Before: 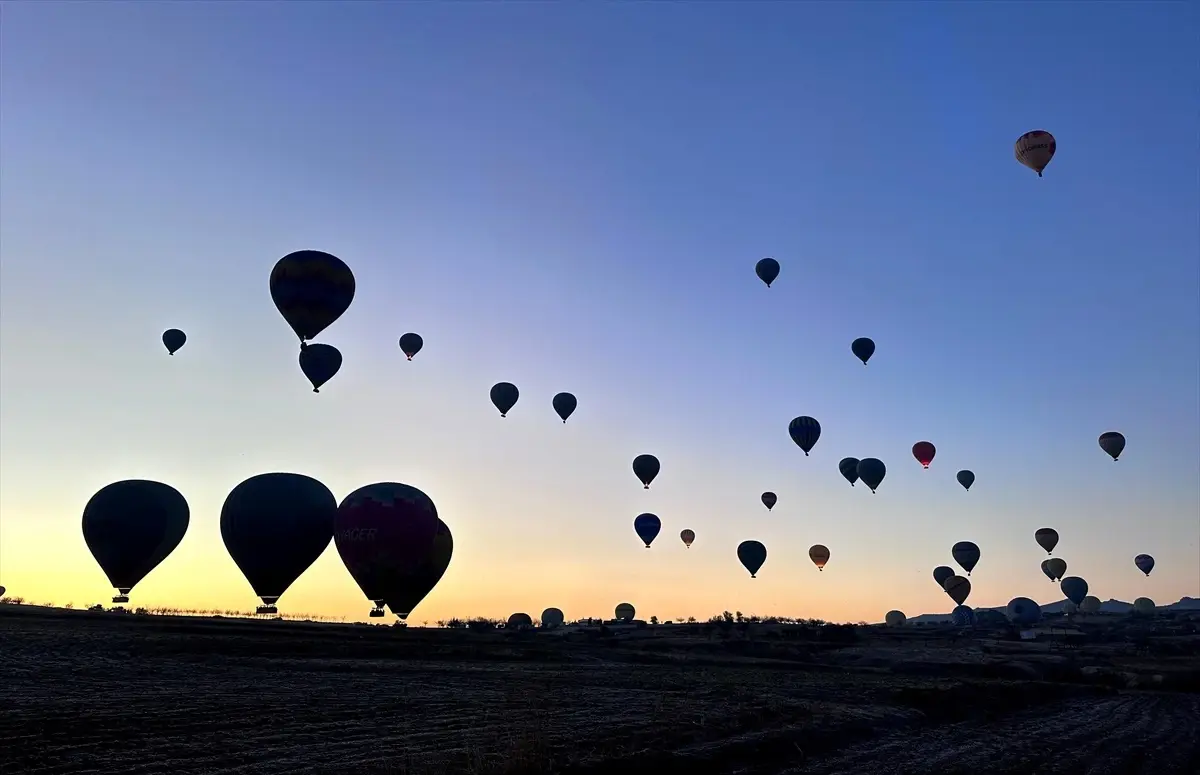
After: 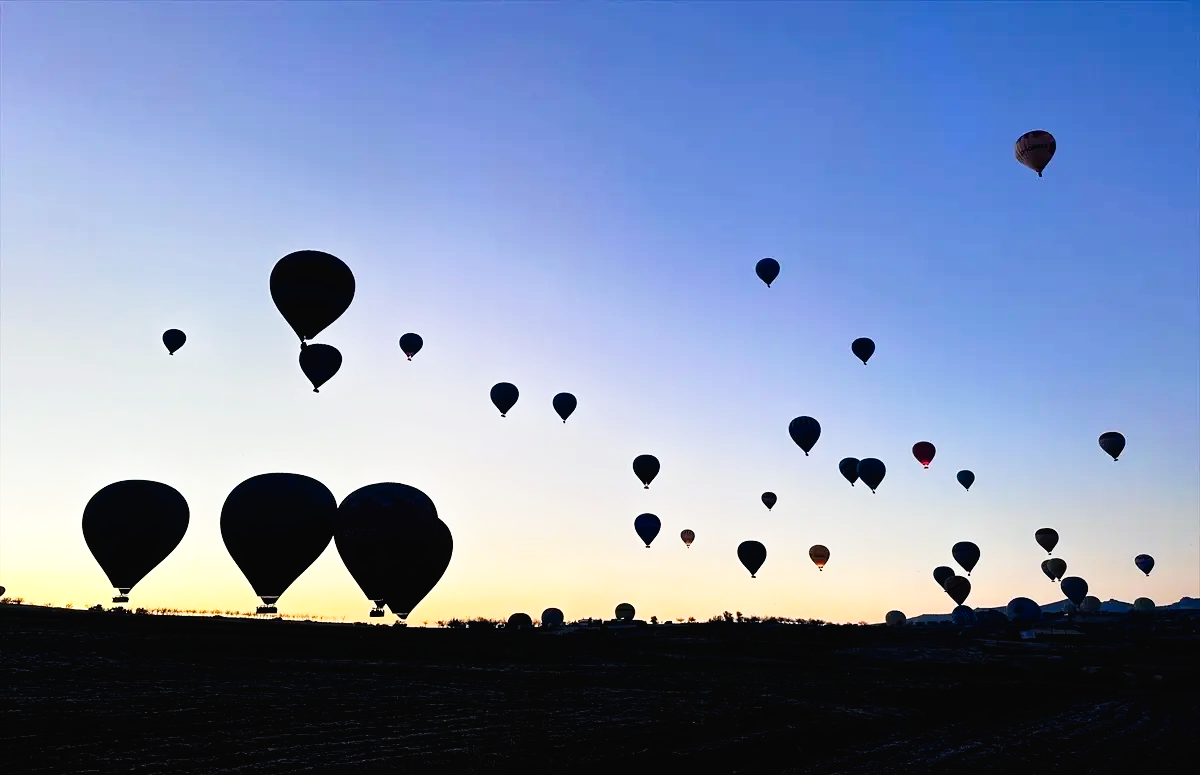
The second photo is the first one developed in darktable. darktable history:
tone curve: curves: ch0 [(0, 0.016) (0.11, 0.039) (0.259, 0.235) (0.383, 0.437) (0.499, 0.597) (0.733, 0.867) (0.843, 0.948) (1, 1)], preserve colors none
